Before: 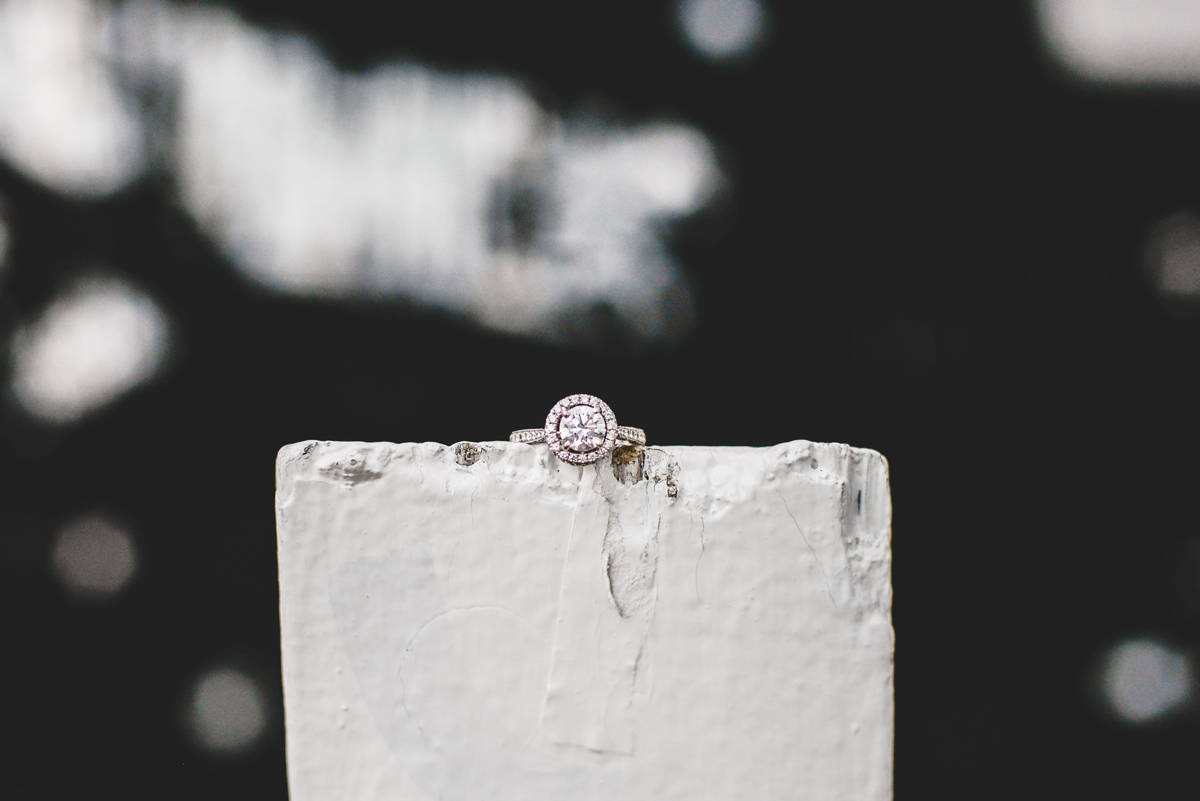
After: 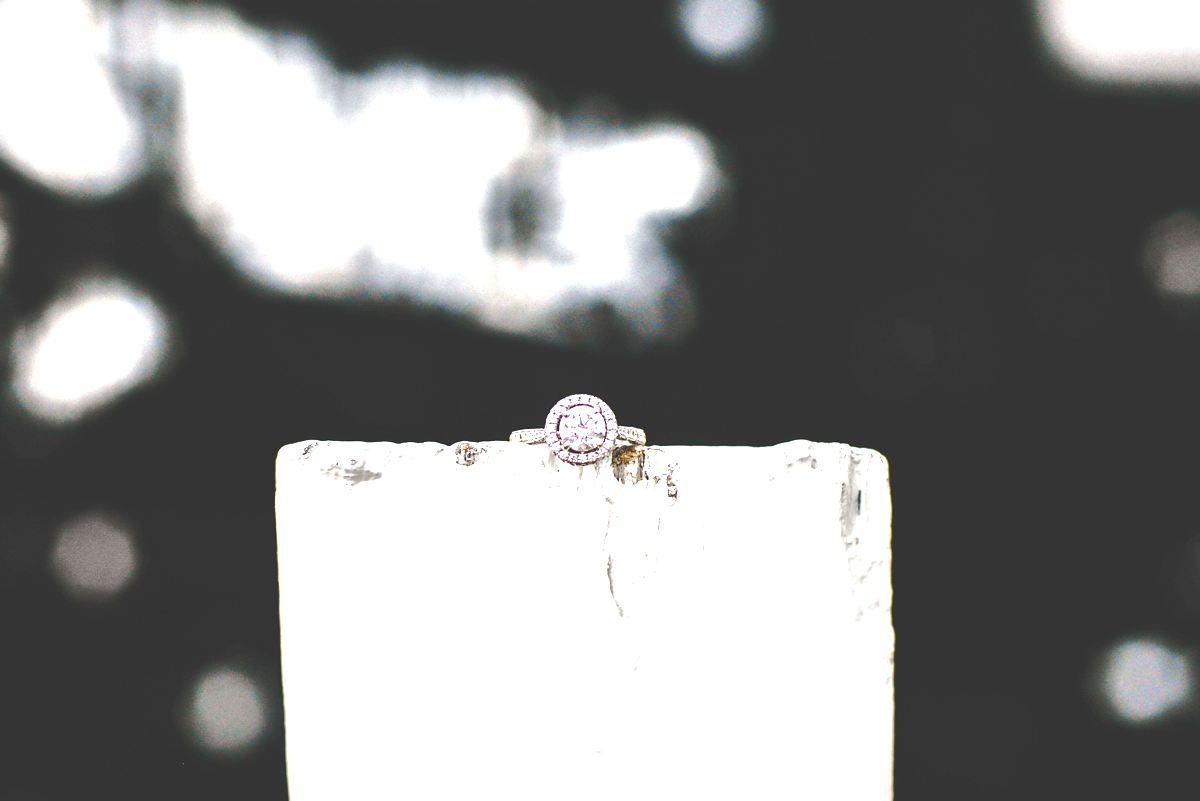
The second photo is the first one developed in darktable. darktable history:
exposure: black level correction 0, exposure 1.2 EV, compensate exposure bias true, compensate highlight preservation false
tone equalizer: edges refinement/feathering 500, mask exposure compensation -1.57 EV, preserve details no
